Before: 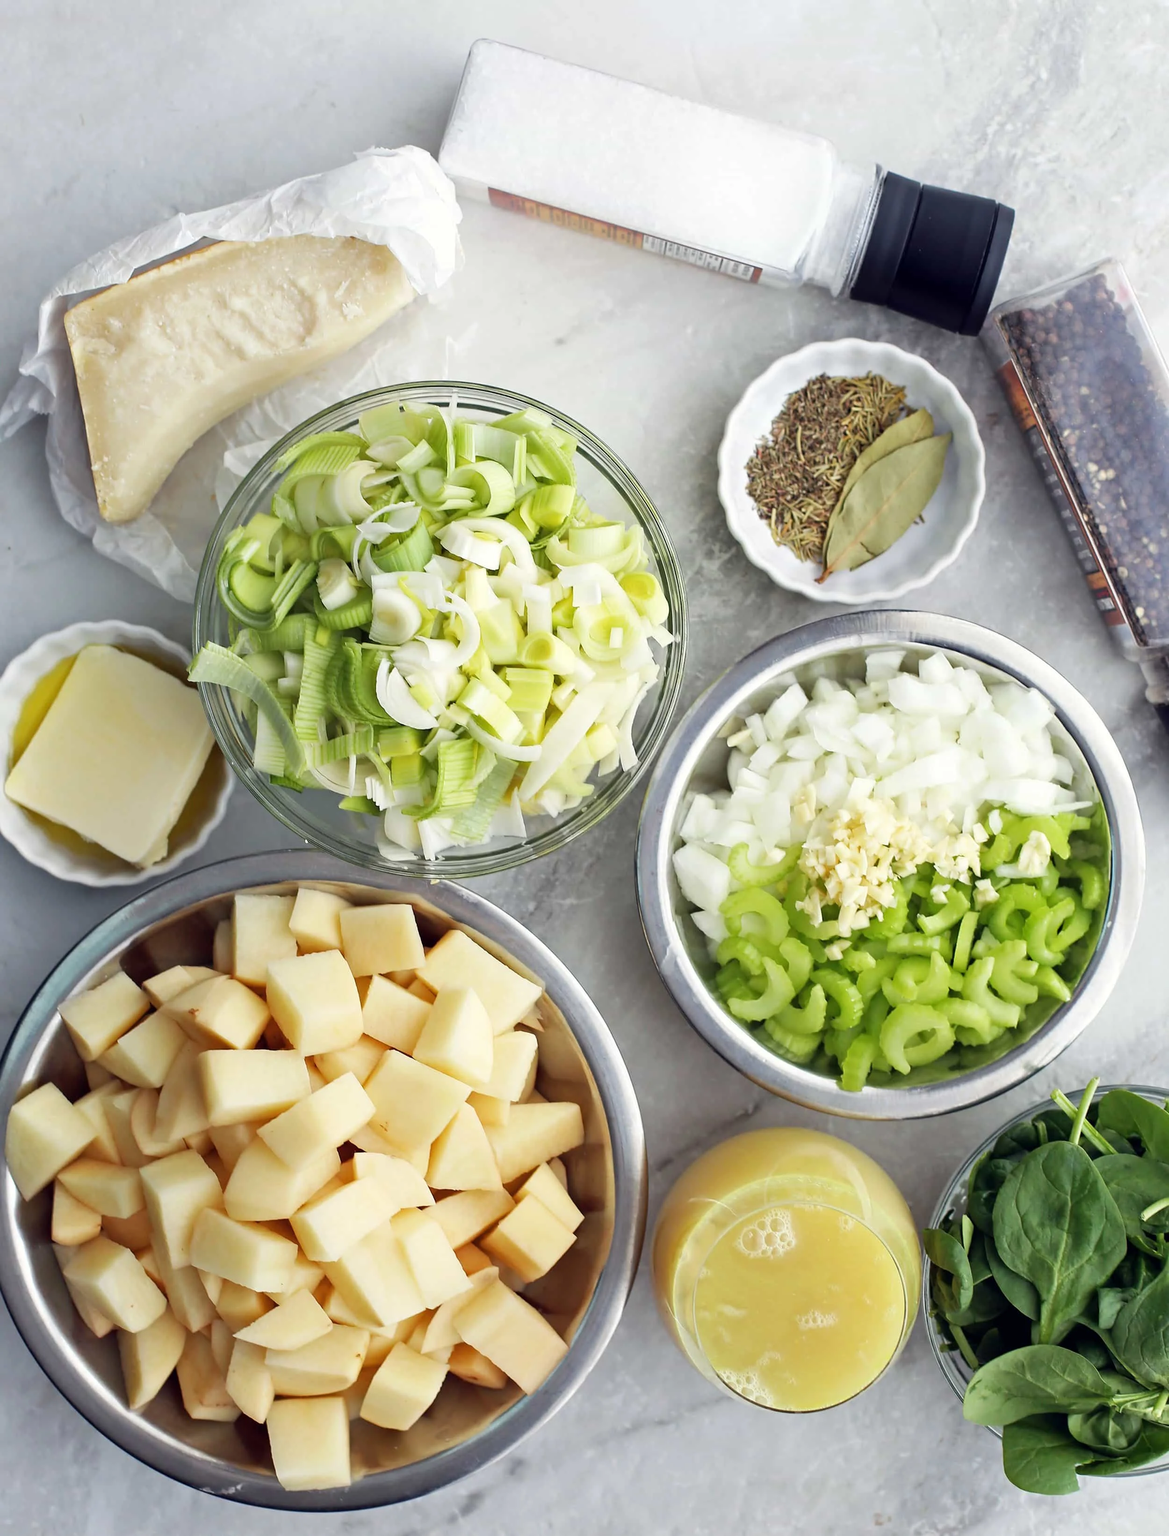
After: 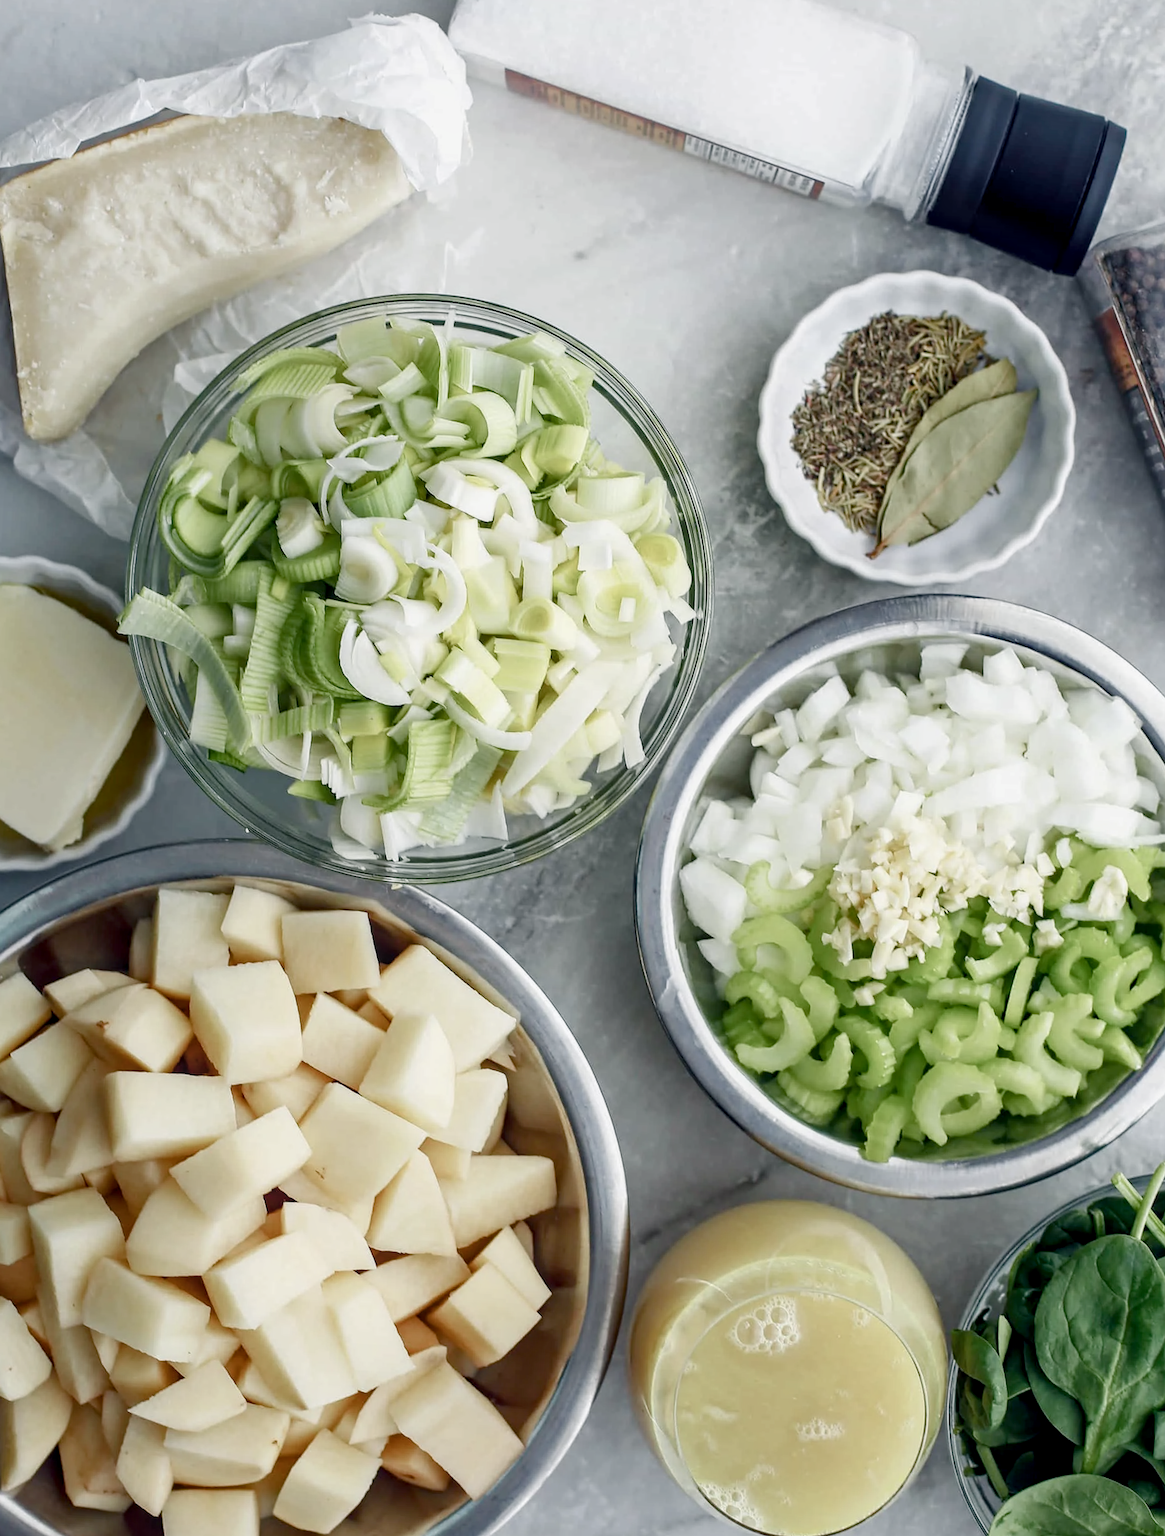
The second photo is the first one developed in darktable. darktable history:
local contrast: detail 130%
contrast brightness saturation: contrast 0.058, brightness -0.009, saturation -0.221
crop and rotate: angle -3.17°, left 5.123%, top 5.208%, right 4.792%, bottom 4.42%
color balance rgb: power › luminance -7.776%, power › chroma 1.078%, power › hue 218.28°, perceptual saturation grading › global saturation 25.153%, perceptual saturation grading › highlights -50.516%, perceptual saturation grading › shadows 30.392%, contrast -10.167%
